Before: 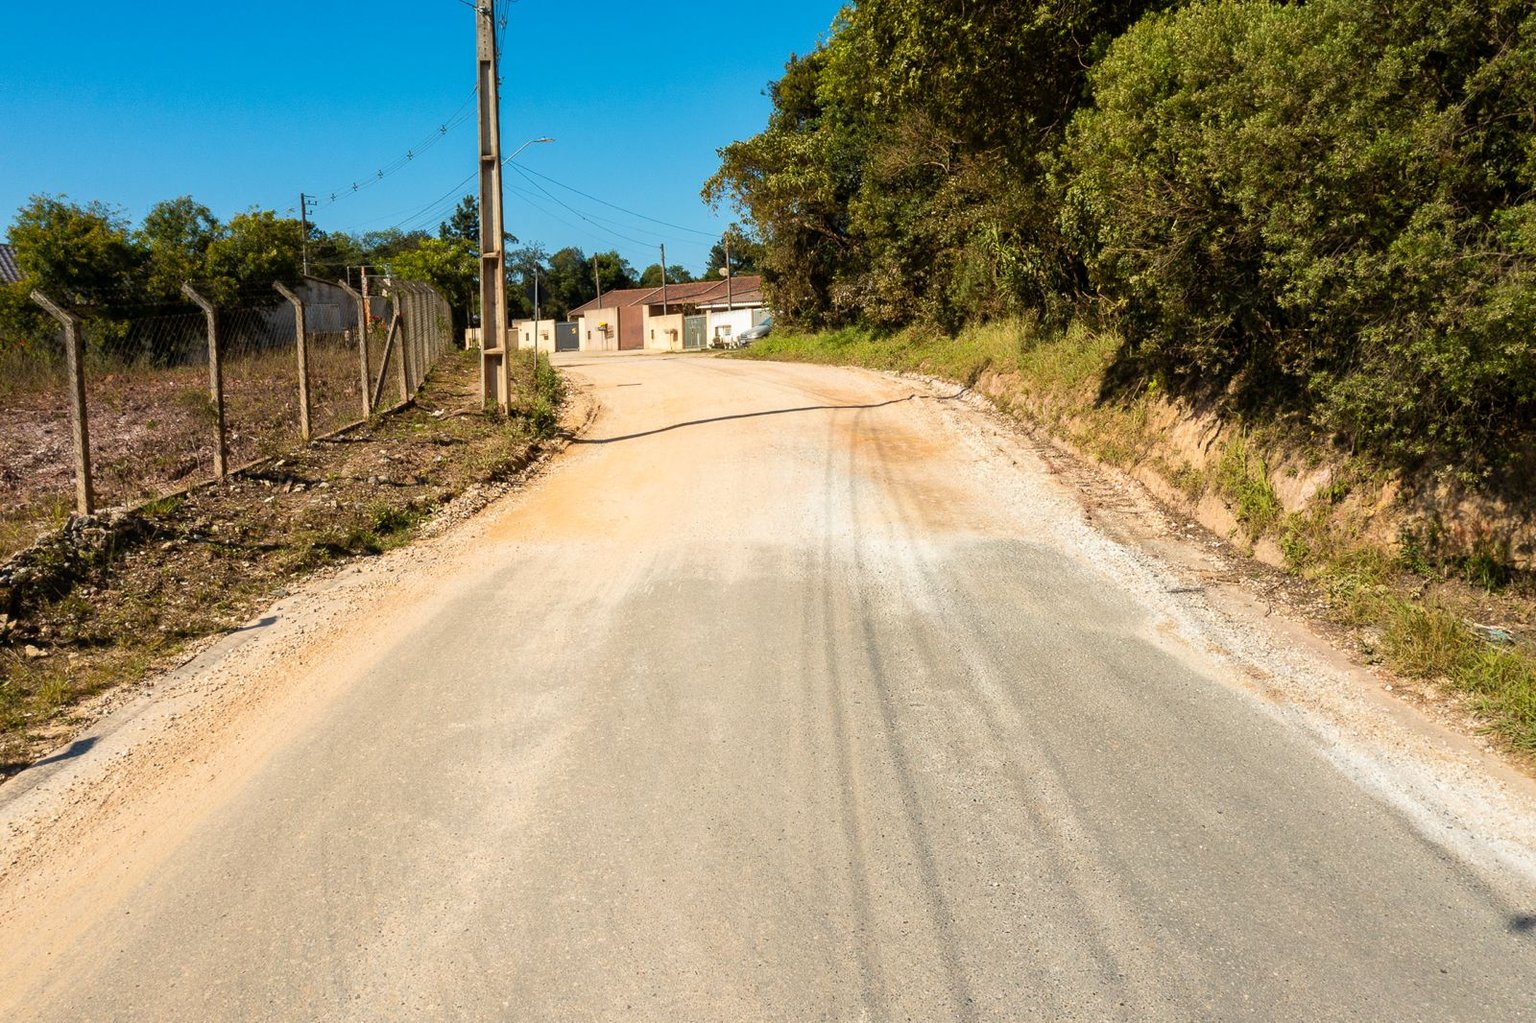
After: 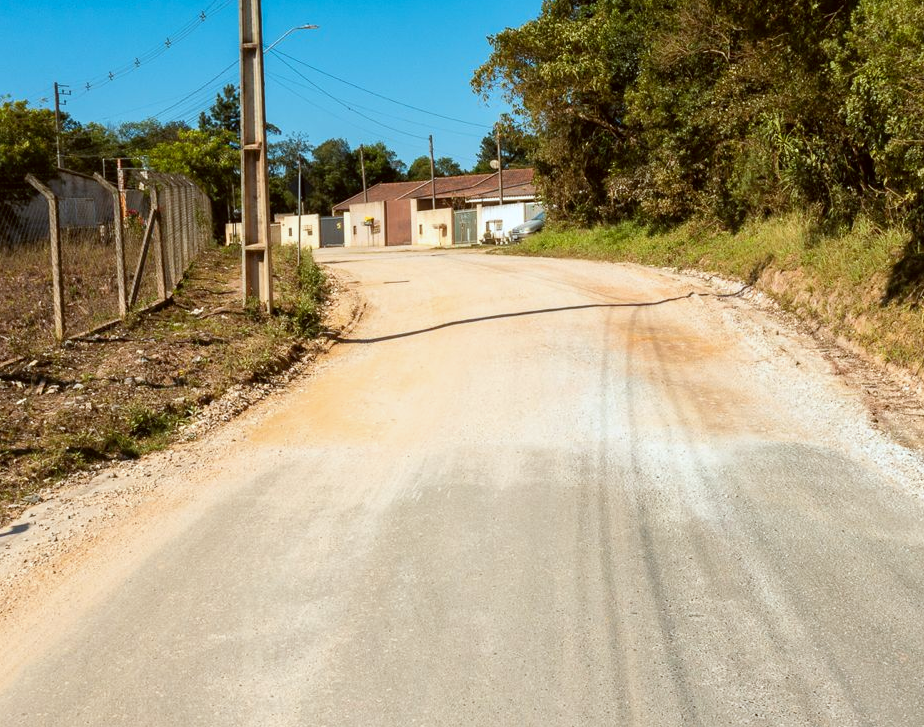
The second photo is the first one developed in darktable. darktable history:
crop: left 16.202%, top 11.208%, right 26.045%, bottom 20.557%
color correction: highlights a* -3.28, highlights b* -6.24, shadows a* 3.1, shadows b* 5.19
